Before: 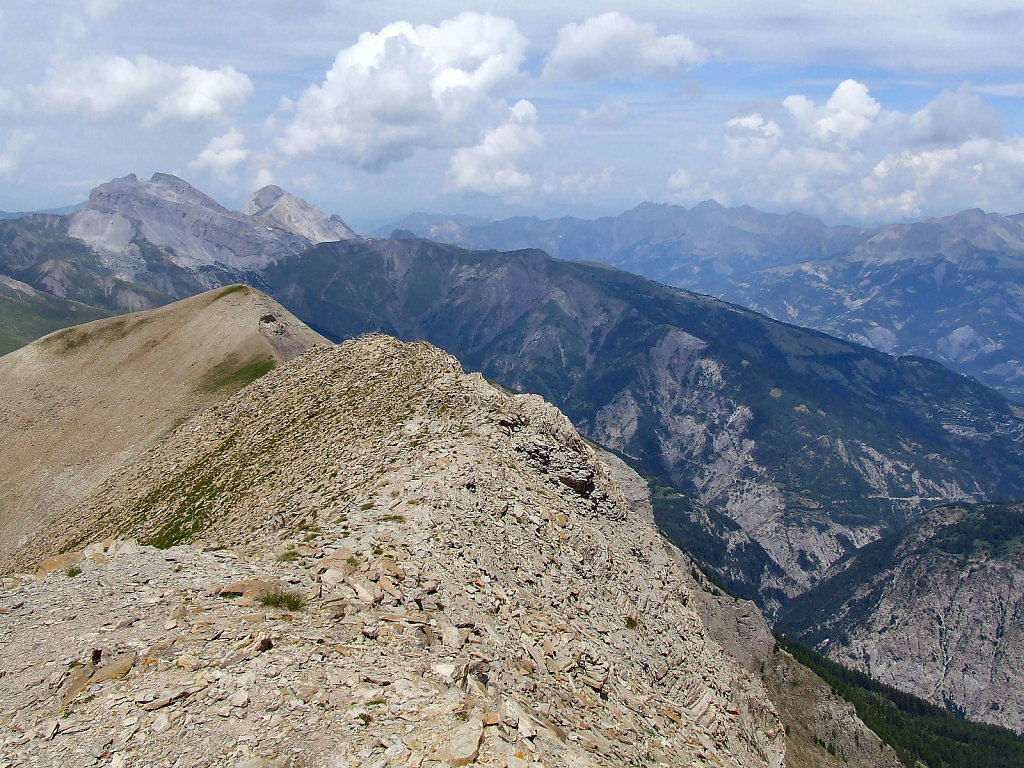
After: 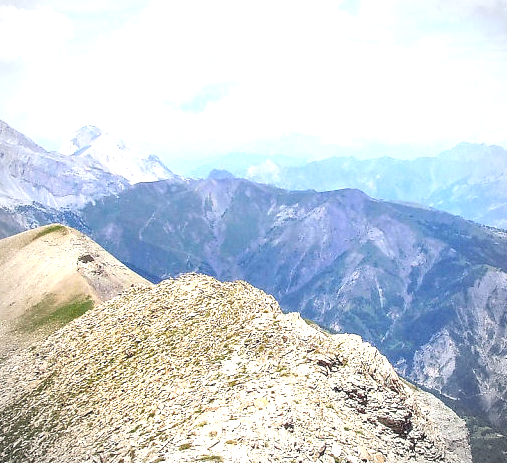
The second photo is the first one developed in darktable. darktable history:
tone equalizer: -8 EV -0.391 EV, -7 EV -0.383 EV, -6 EV -0.301 EV, -5 EV -0.215 EV, -3 EV 0.251 EV, -2 EV 0.324 EV, -1 EV 0.39 EV, +0 EV 0.427 EV
crop: left 17.856%, top 7.822%, right 32.583%, bottom 31.871%
contrast brightness saturation: brightness 0.151
local contrast: on, module defaults
exposure: black level correction 0, exposure 1.098 EV, compensate exposure bias true, compensate highlight preservation false
vignetting: brightness -0.442, saturation -0.689
